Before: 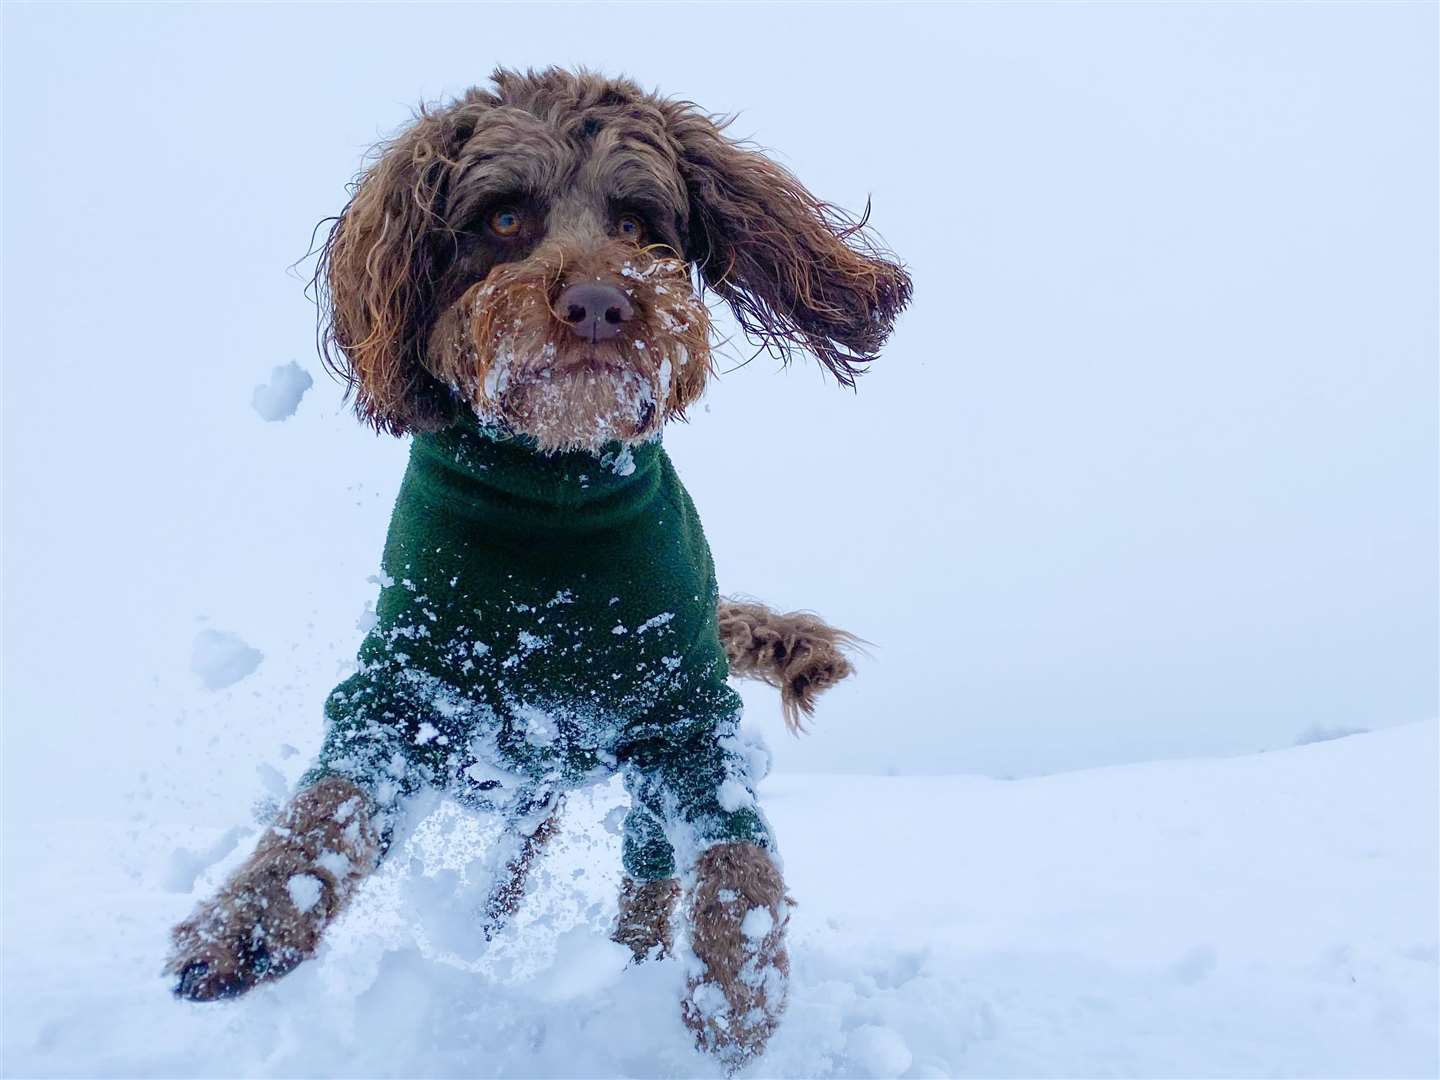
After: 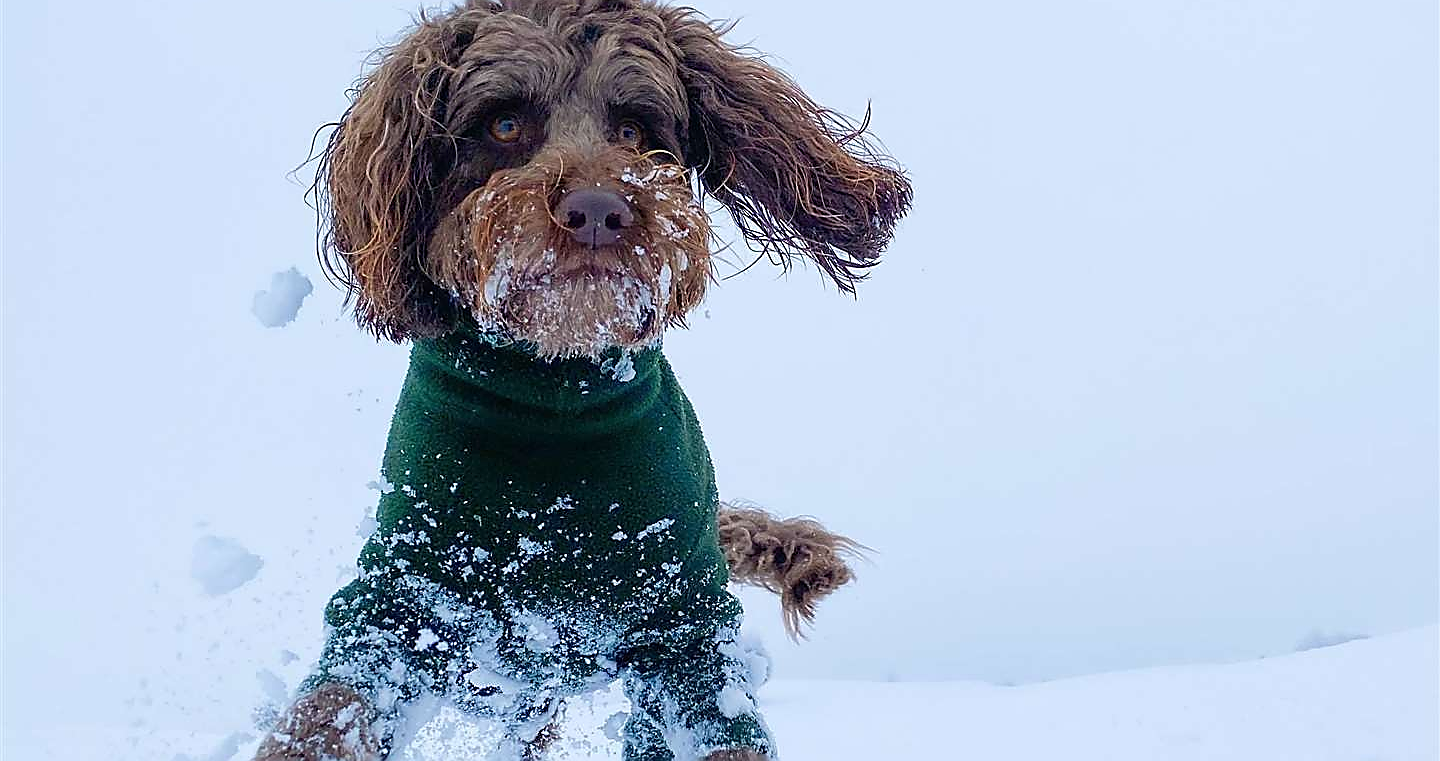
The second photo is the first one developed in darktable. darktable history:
crop and rotate: top 8.736%, bottom 20.769%
sharpen: radius 1.405, amount 1.264, threshold 0.758
